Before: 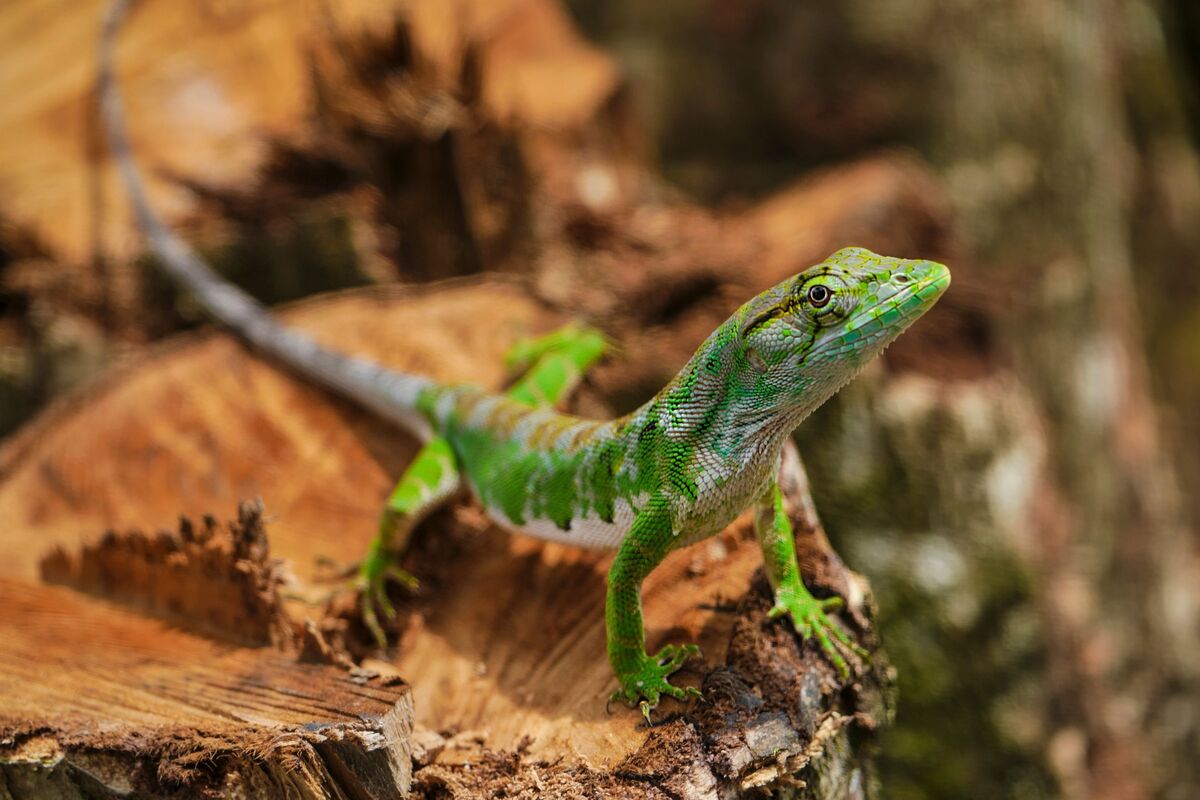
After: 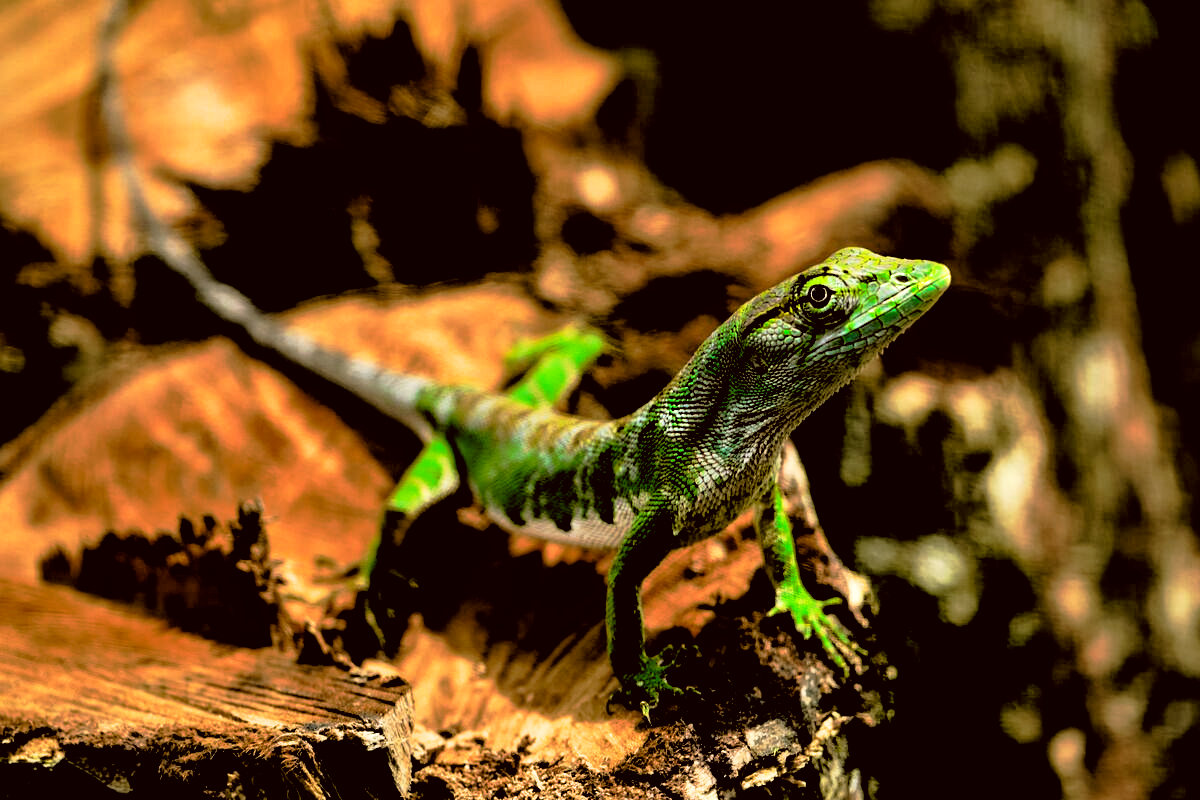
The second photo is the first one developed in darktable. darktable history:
color correction: highlights a* -1.53, highlights b* 10.29, shadows a* 0.634, shadows b* 19.84
filmic rgb: black relative exposure -1.09 EV, white relative exposure 2.1 EV, hardness 1.57, contrast 2.233
contrast brightness saturation: contrast 0.036, saturation 0.153
tone curve: curves: ch0 [(0, 0) (0.48, 0.431) (0.7, 0.609) (0.864, 0.854) (1, 1)], preserve colors none
